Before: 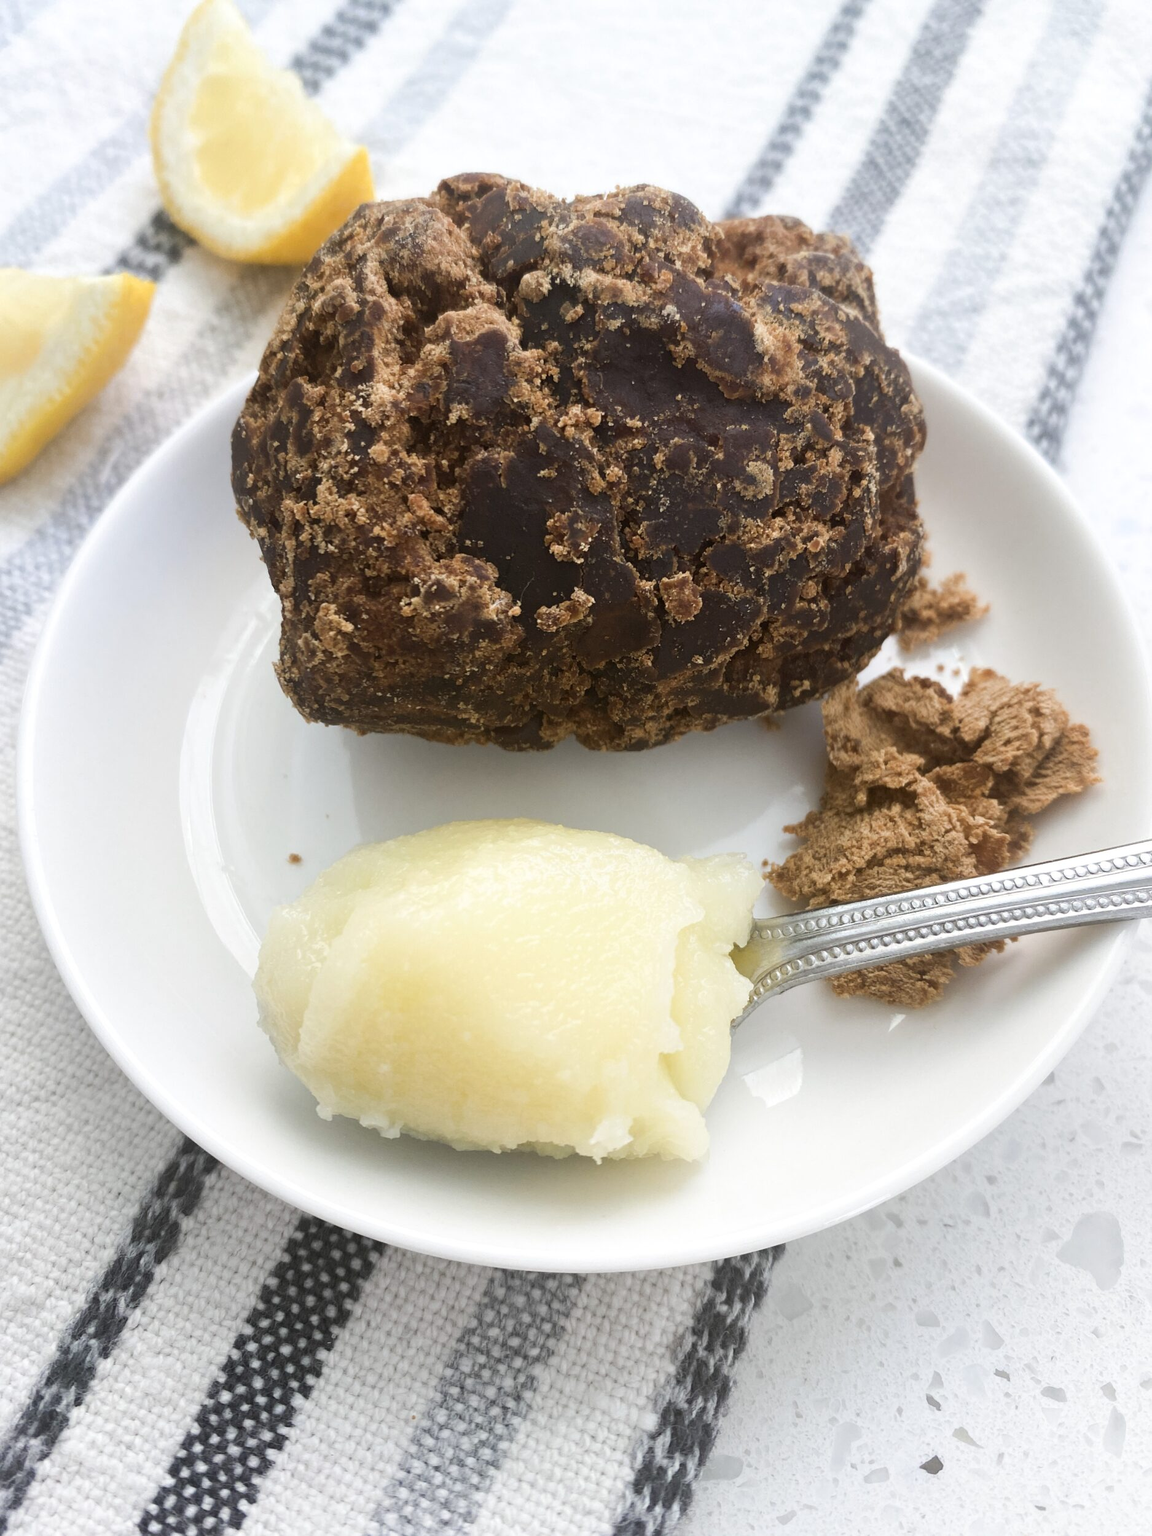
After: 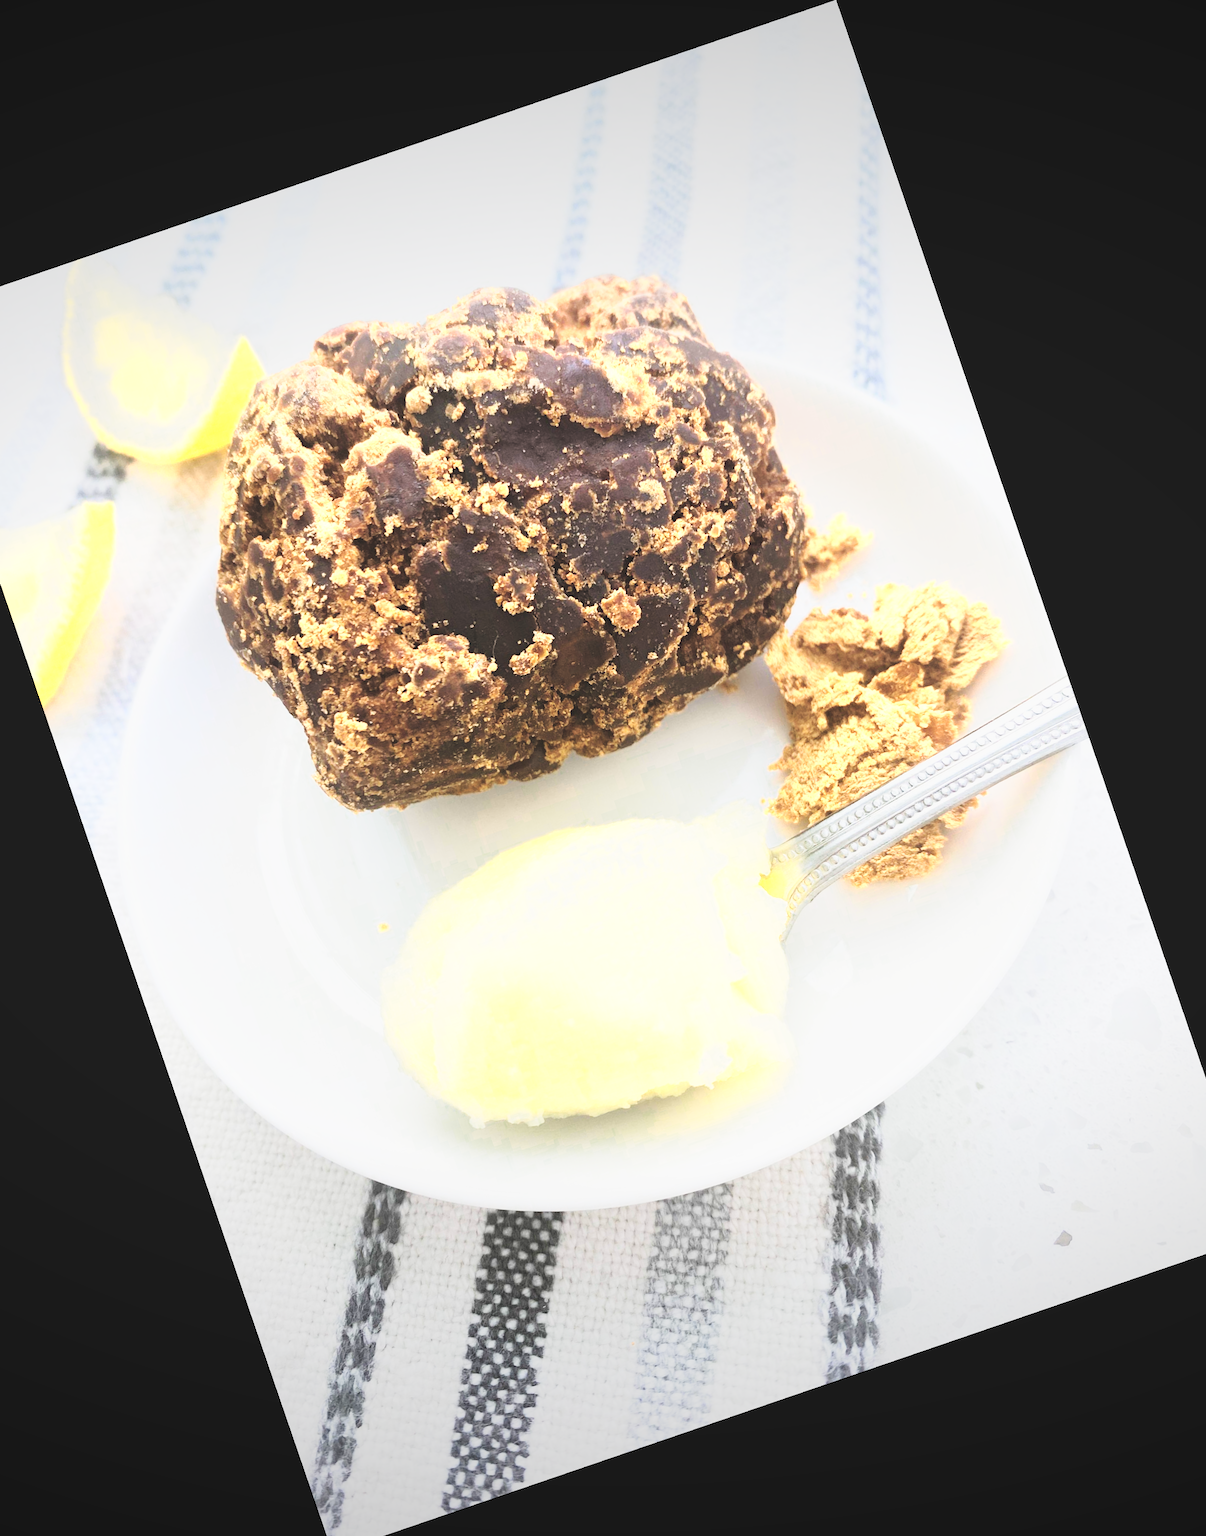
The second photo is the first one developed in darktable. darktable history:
base curve: curves: ch0 [(0, 0) (0.028, 0.03) (0.121, 0.232) (0.46, 0.748) (0.859, 0.968) (1, 1)], preserve colors none
color zones: curves: ch0 [(0.099, 0.624) (0.257, 0.596) (0.384, 0.376) (0.529, 0.492) (0.697, 0.564) (0.768, 0.532) (0.908, 0.644)]; ch1 [(0.112, 0.564) (0.254, 0.612) (0.432, 0.676) (0.592, 0.456) (0.743, 0.684) (0.888, 0.536)]; ch2 [(0.25, 0.5) (0.469, 0.36) (0.75, 0.5)]
exposure: black level correction -0.027, compensate highlight preservation false
crop and rotate: angle 18.92°, left 6.719%, right 3.846%, bottom 1.072%
tone curve: curves: ch0 [(0, 0.014) (0.17, 0.099) (0.392, 0.438) (0.725, 0.828) (0.872, 0.918) (1, 0.981)]; ch1 [(0, 0) (0.402, 0.36) (0.488, 0.466) (0.5, 0.499) (0.515, 0.515) (0.574, 0.595) (0.619, 0.65) (0.701, 0.725) (1, 1)]; ch2 [(0, 0) (0.432, 0.422) (0.486, 0.49) (0.503, 0.503) (0.523, 0.554) (0.562, 0.606) (0.644, 0.694) (0.717, 0.753) (1, 0.991)], color space Lab, linked channels
vignetting: fall-off radius 100.73%, brightness -0.471, width/height ratio 1.345
